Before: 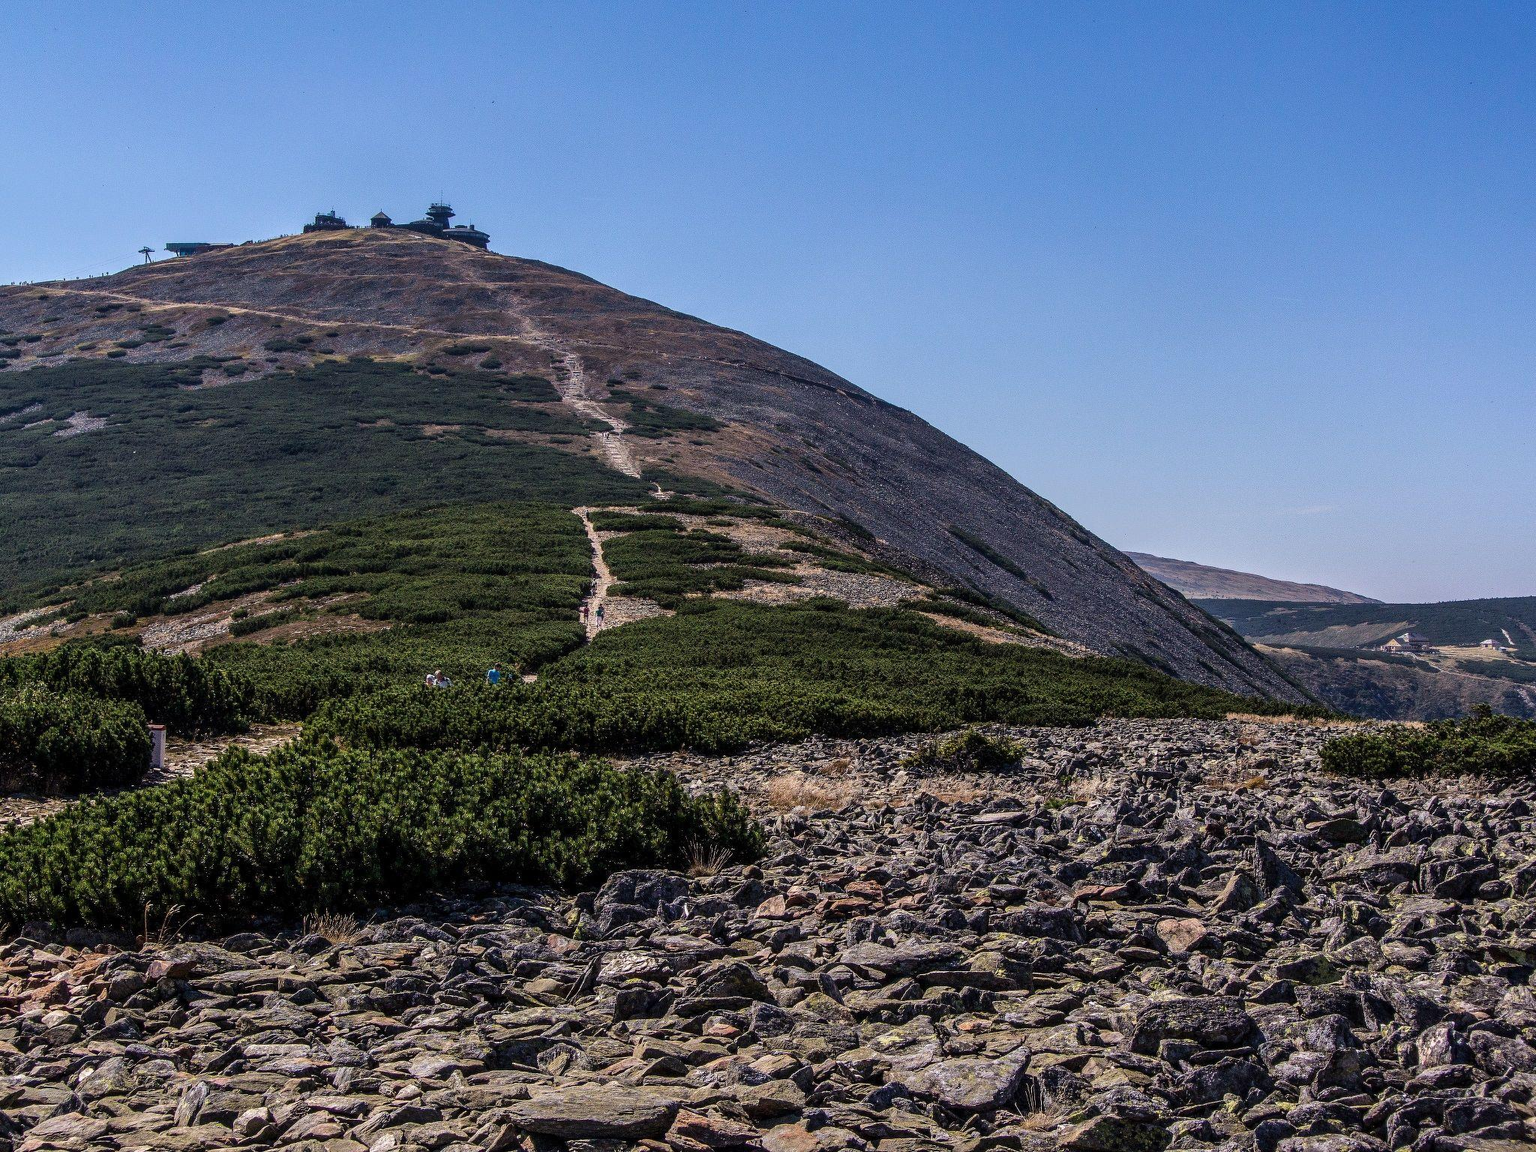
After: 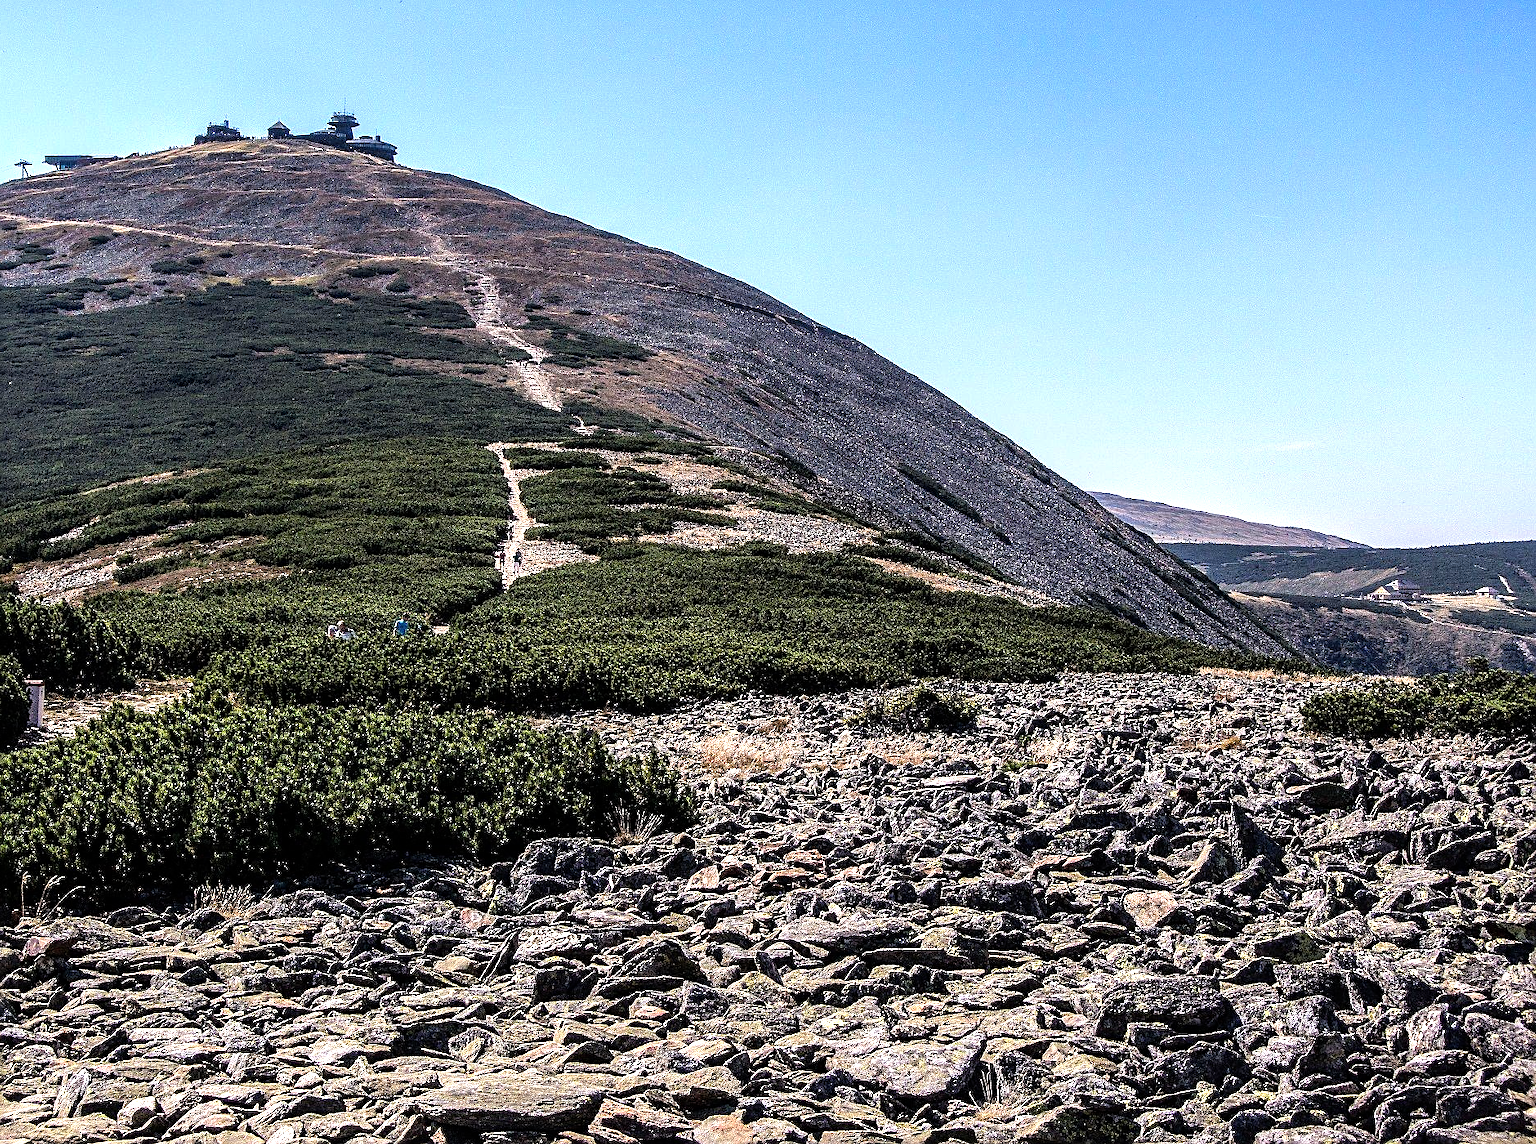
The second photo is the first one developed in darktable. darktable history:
tone equalizer: -8 EV -1.08 EV, -7 EV -0.982 EV, -6 EV -0.839 EV, -5 EV -0.586 EV, -3 EV 0.566 EV, -2 EV 0.854 EV, -1 EV 1 EV, +0 EV 1.07 EV
sharpen: on, module defaults
crop and rotate: left 8.178%, top 8.76%
